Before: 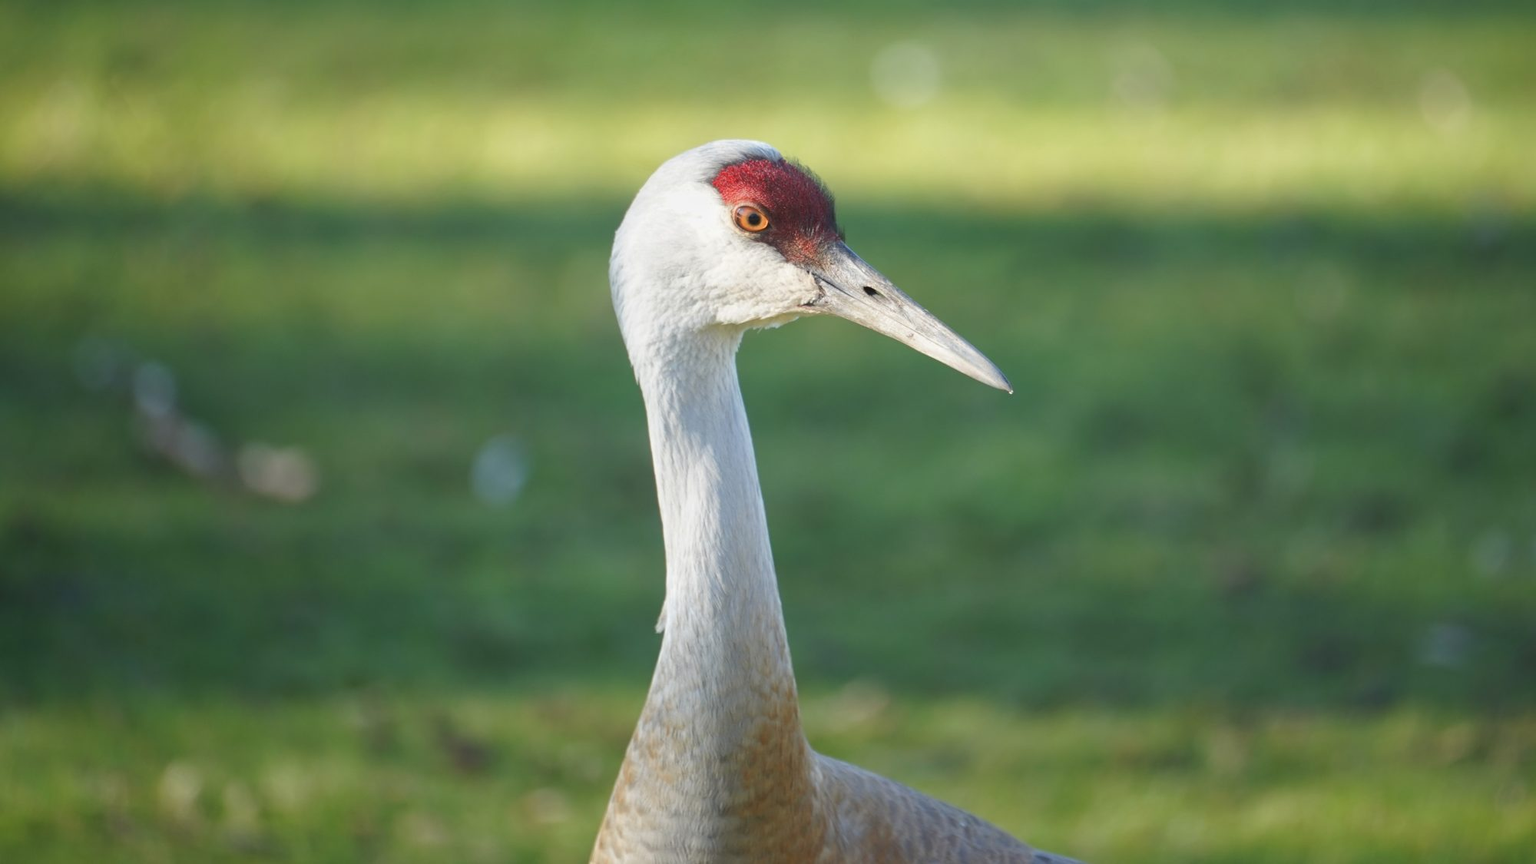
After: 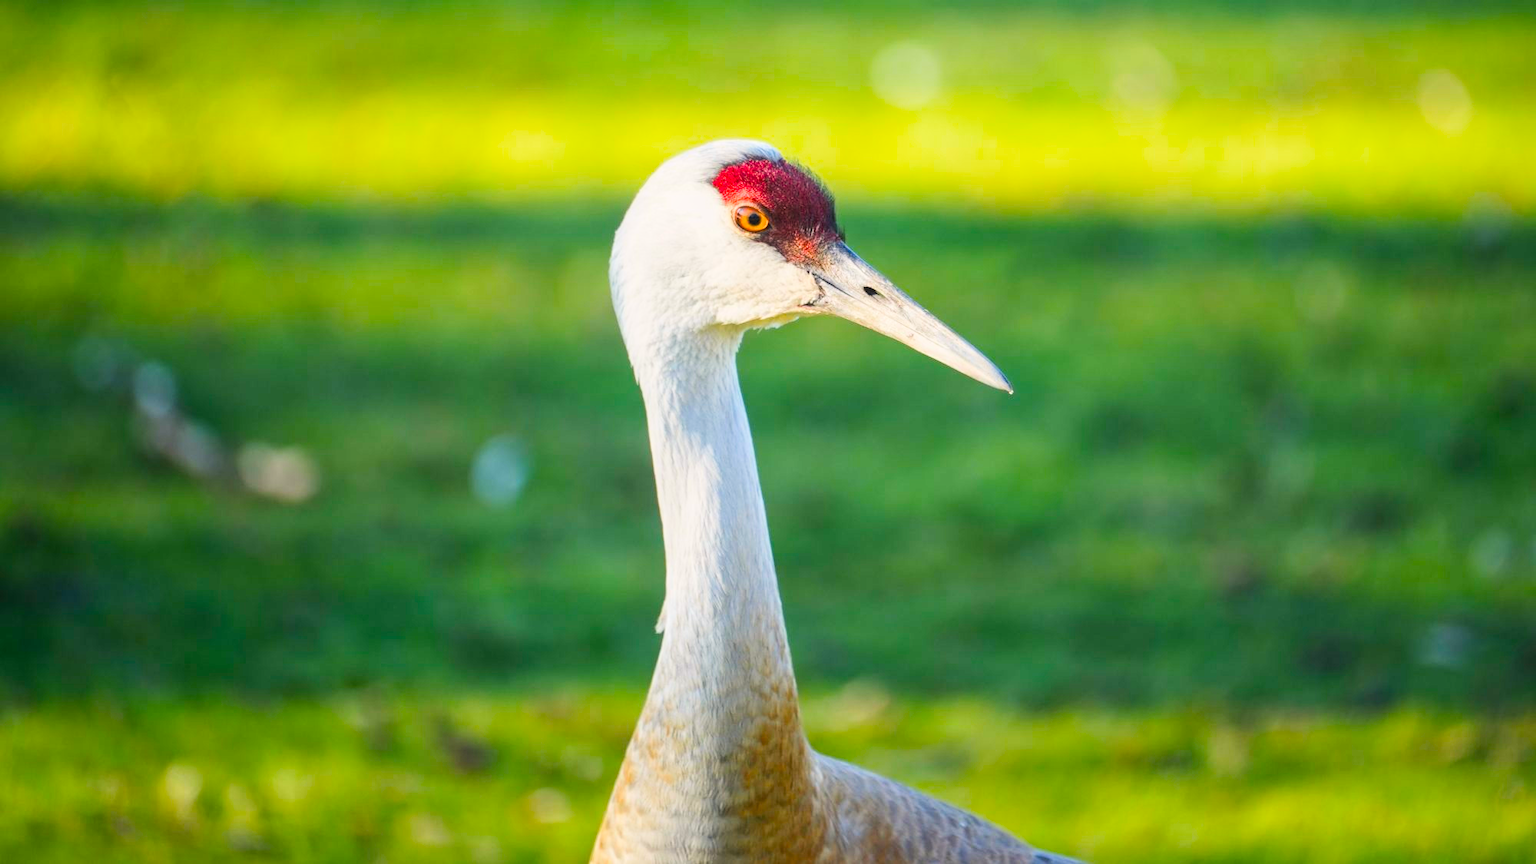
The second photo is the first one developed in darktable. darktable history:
filmic rgb: black relative exposure -7.65 EV, white relative exposure 3.97 EV, threshold 2.94 EV, structure ↔ texture 99.2%, hardness 4.01, contrast 1.098, highlights saturation mix -29.63%, enable highlight reconstruction true
contrast brightness saturation: contrast 0.195, brightness 0.159, saturation 0.23
local contrast: on, module defaults
color balance rgb: highlights gain › chroma 1.017%, highlights gain › hue 60.01°, linear chroma grading › global chroma 20.293%, perceptual saturation grading › global saturation 29.948%, perceptual brilliance grading › global brilliance 3.387%, global vibrance 9.381%
